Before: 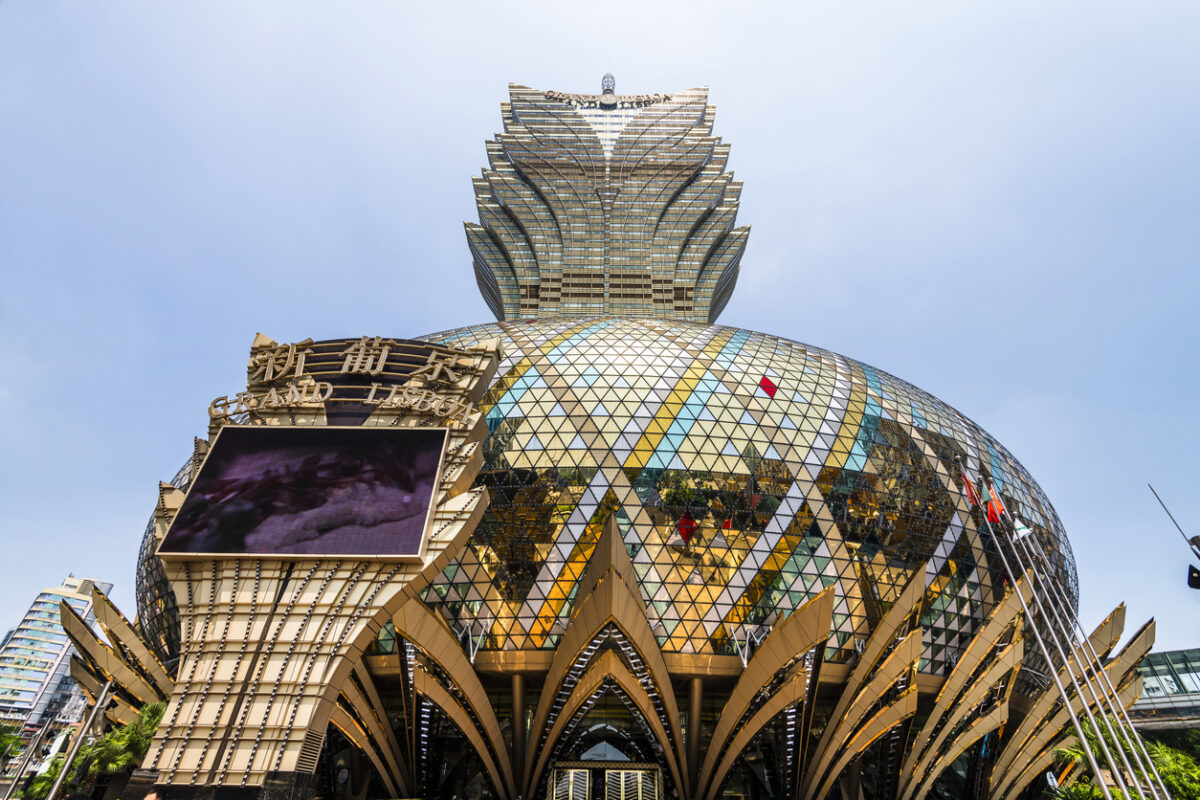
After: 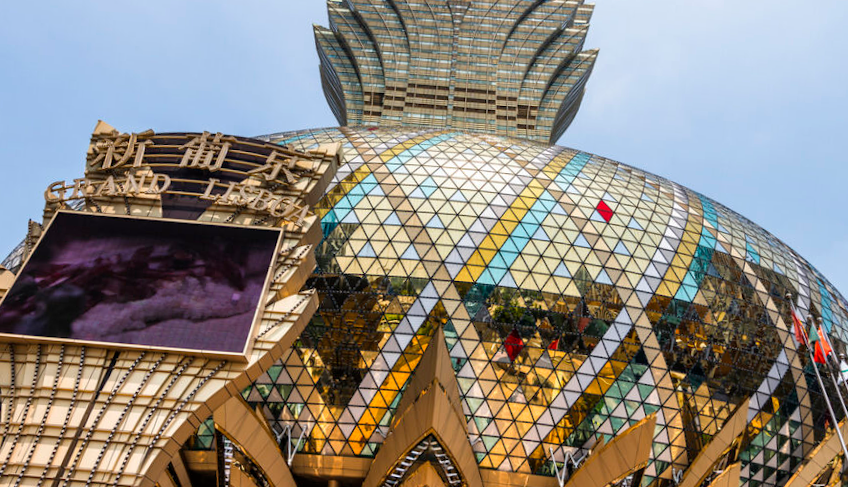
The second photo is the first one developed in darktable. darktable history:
crop and rotate: angle -4.17°, left 9.836%, top 20.777%, right 11.934%, bottom 11.828%
